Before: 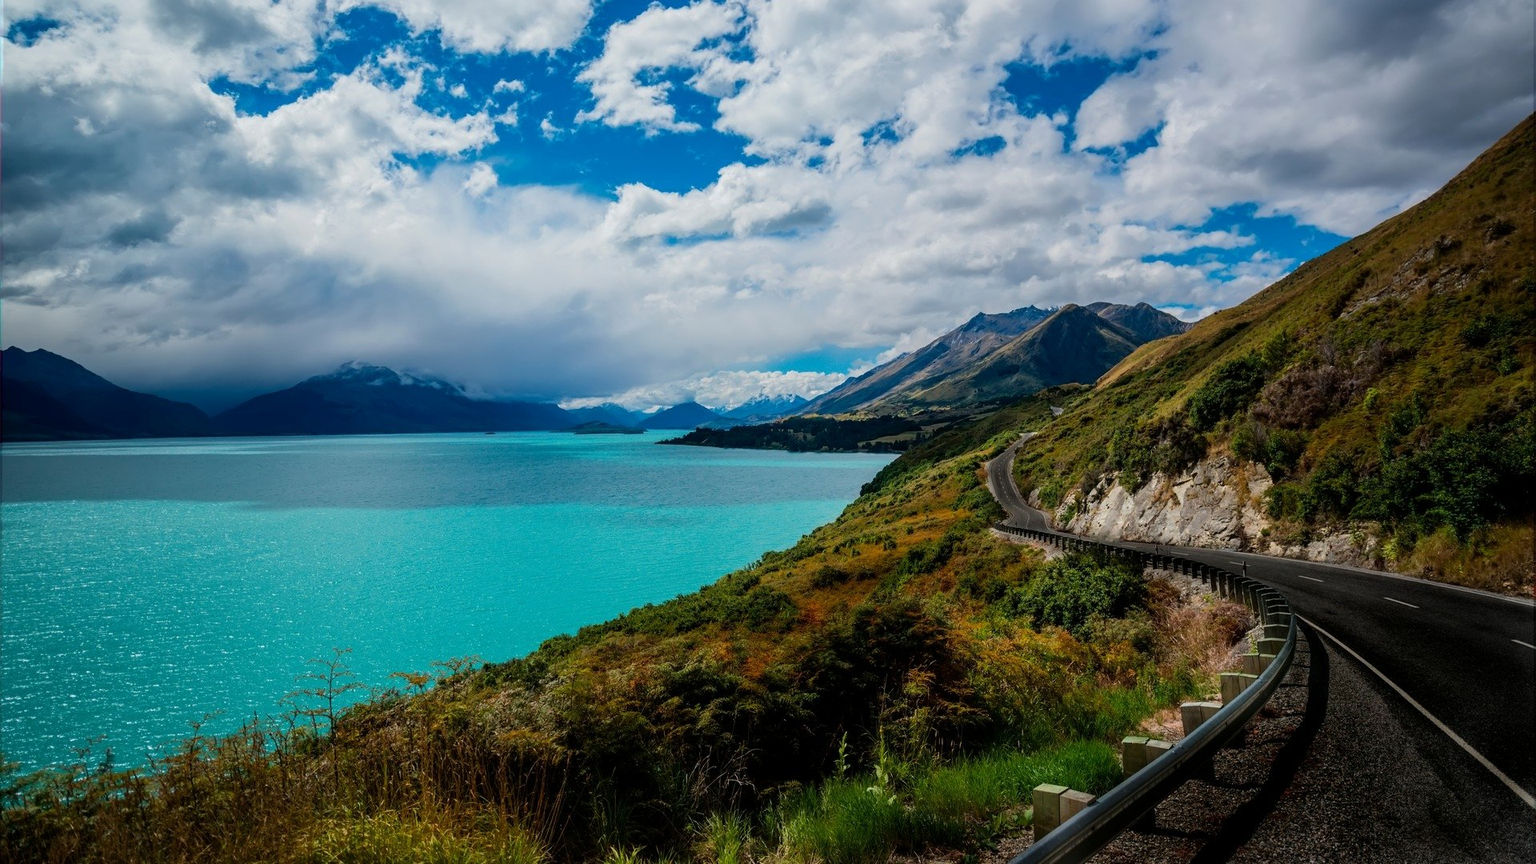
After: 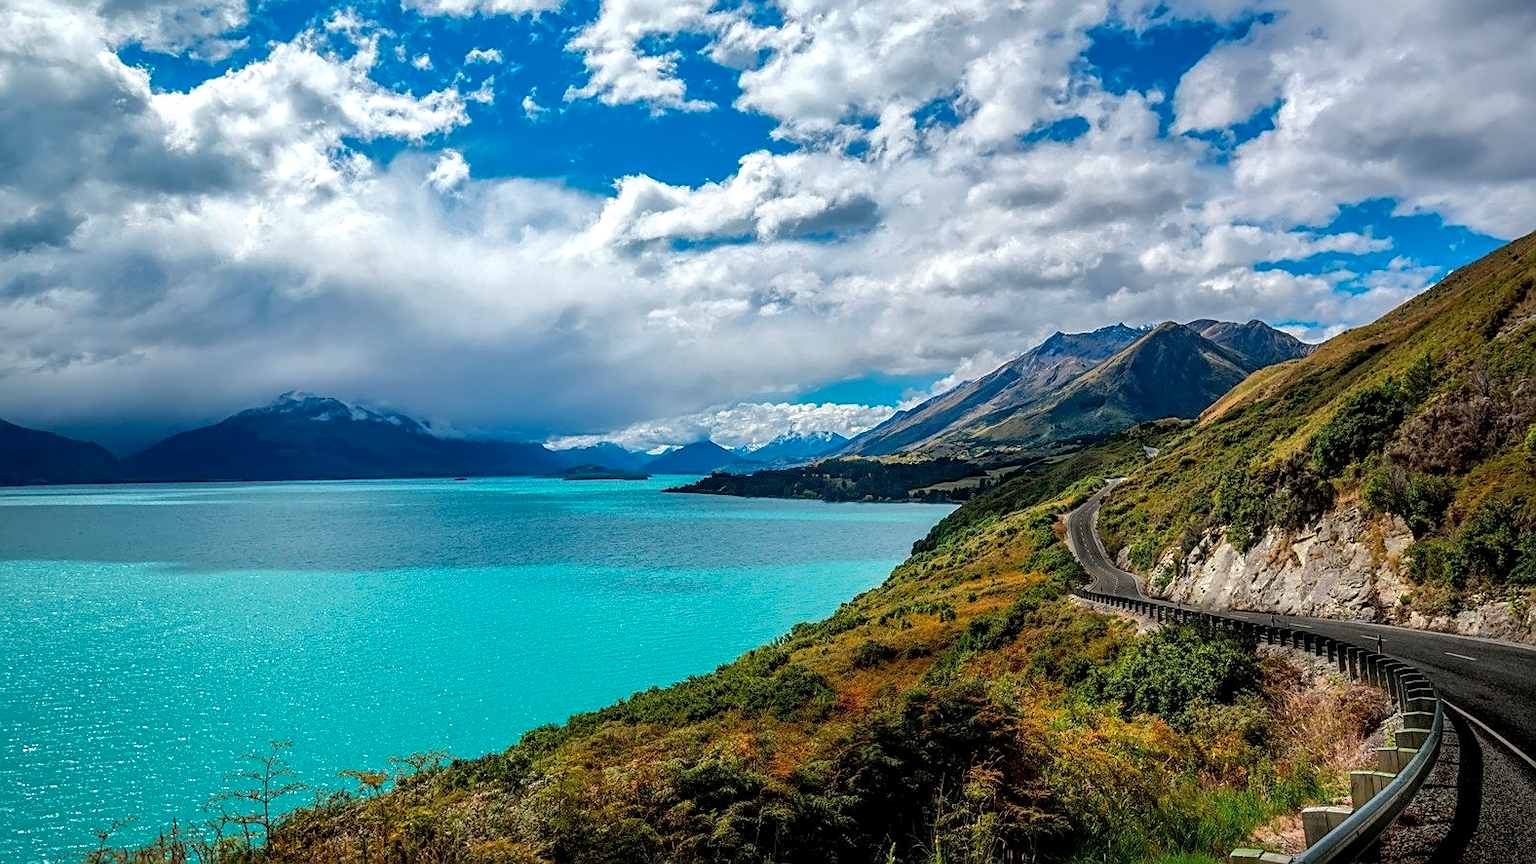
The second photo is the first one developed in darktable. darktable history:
crop and rotate: left 7.339%, top 4.643%, right 10.546%, bottom 13.183%
shadows and highlights: shadows 40.1, highlights -59.76
exposure: exposure 0.507 EV, compensate highlight preservation false
sharpen: on, module defaults
local contrast: on, module defaults
